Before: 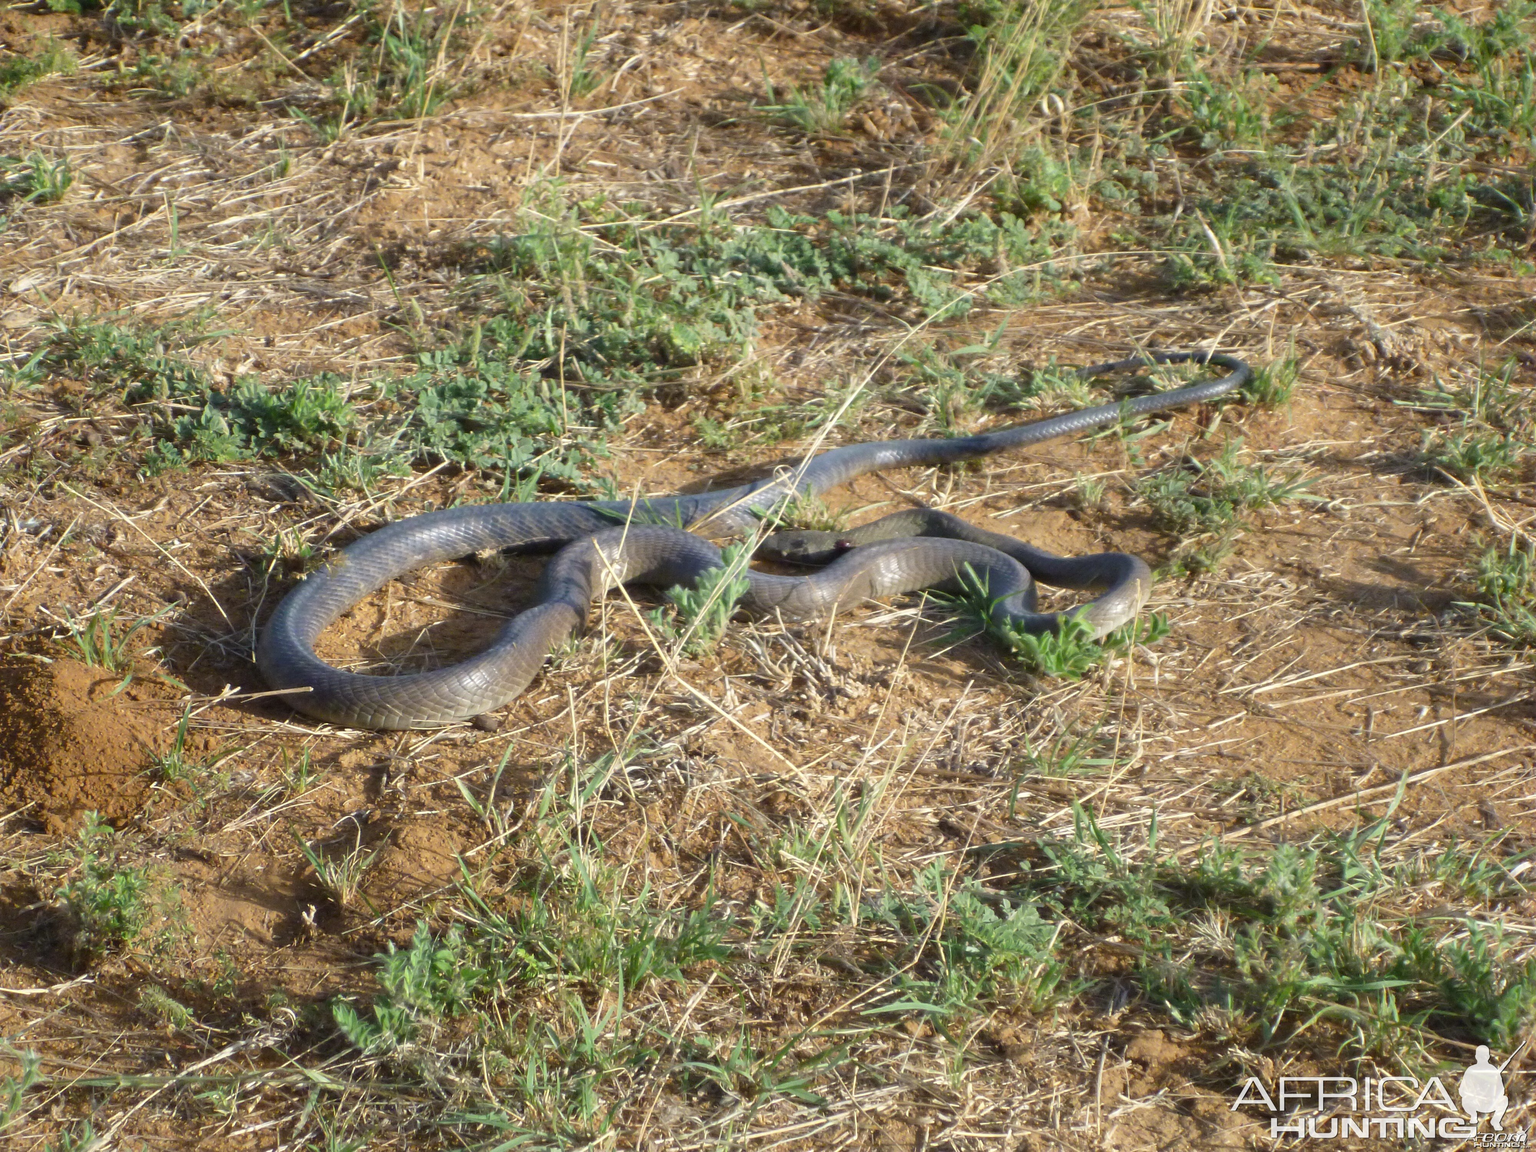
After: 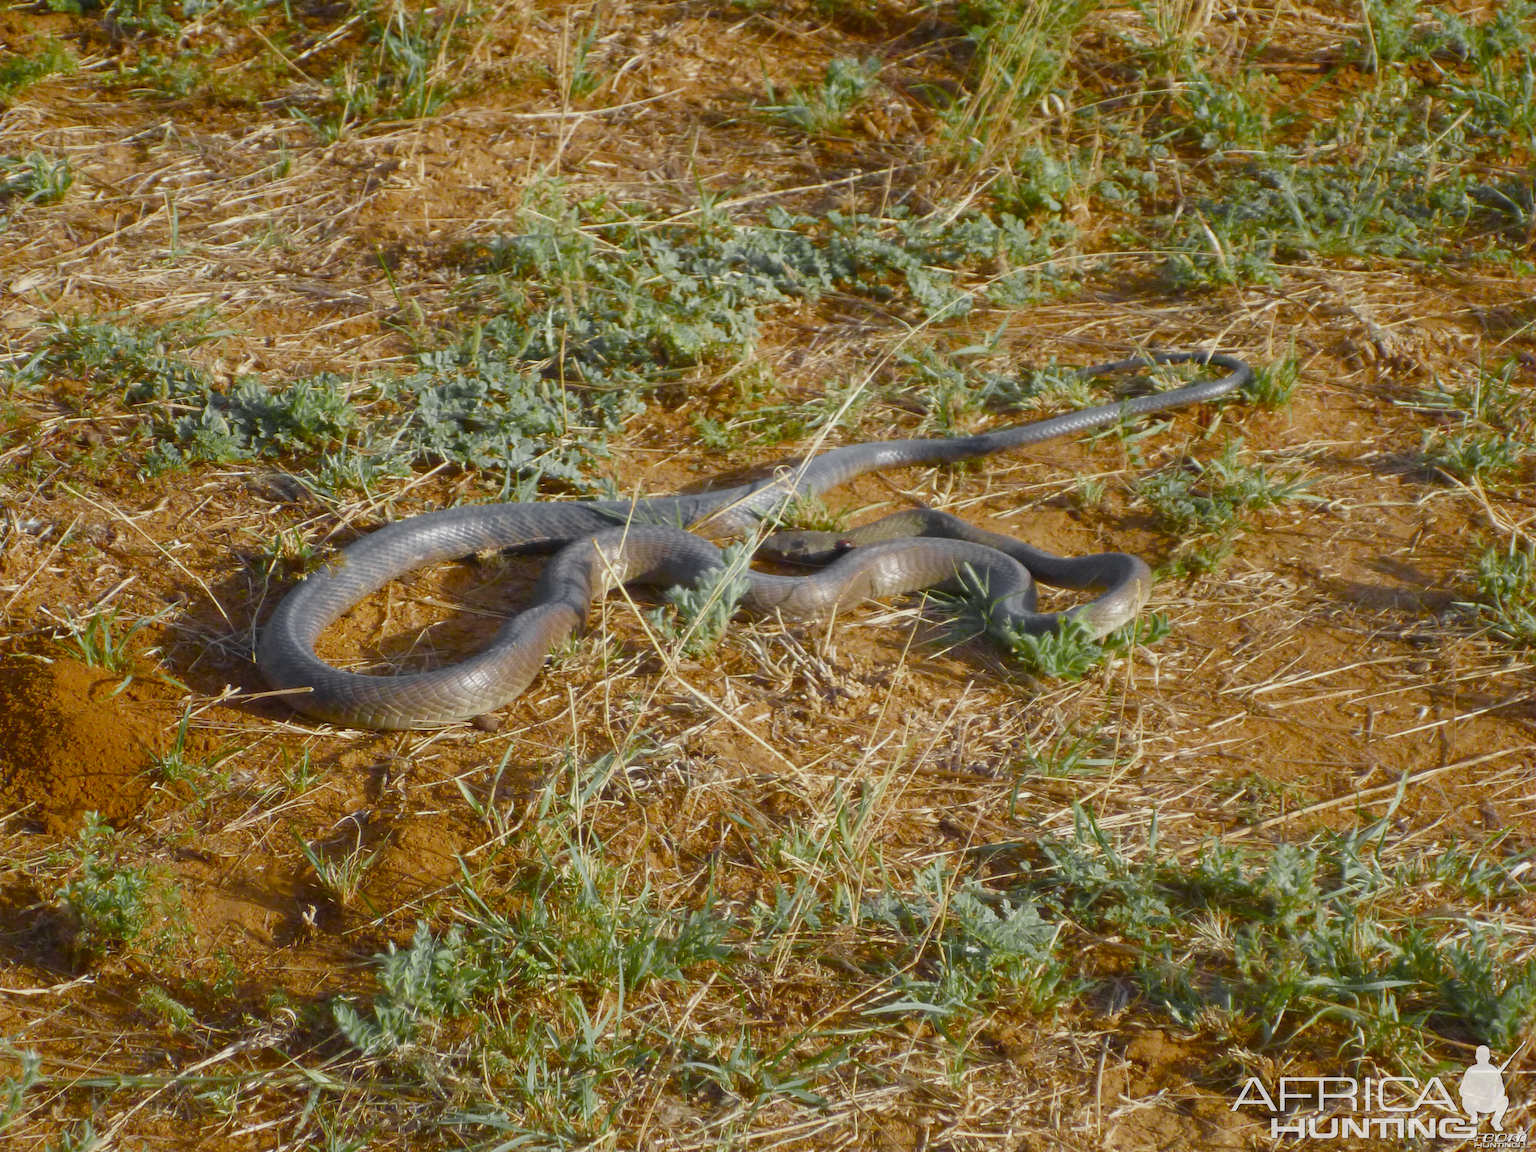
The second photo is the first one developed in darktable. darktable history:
color zones: curves: ch0 [(0.004, 0.388) (0.125, 0.392) (0.25, 0.404) (0.375, 0.5) (0.5, 0.5) (0.625, 0.5) (0.75, 0.5) (0.875, 0.5)]; ch1 [(0, 0.5) (0.125, 0.5) (0.25, 0.5) (0.375, 0.124) (0.524, 0.124) (0.645, 0.128) (0.789, 0.132) (0.914, 0.096) (0.998, 0.068)]
color balance rgb: power › chroma 0.318%, power › hue 24.1°, perceptual saturation grading › global saturation 39.793%, perceptual saturation grading › highlights -25.006%, perceptual saturation grading › mid-tones 34.381%, perceptual saturation grading › shadows 34.655%, contrast -9.723%
